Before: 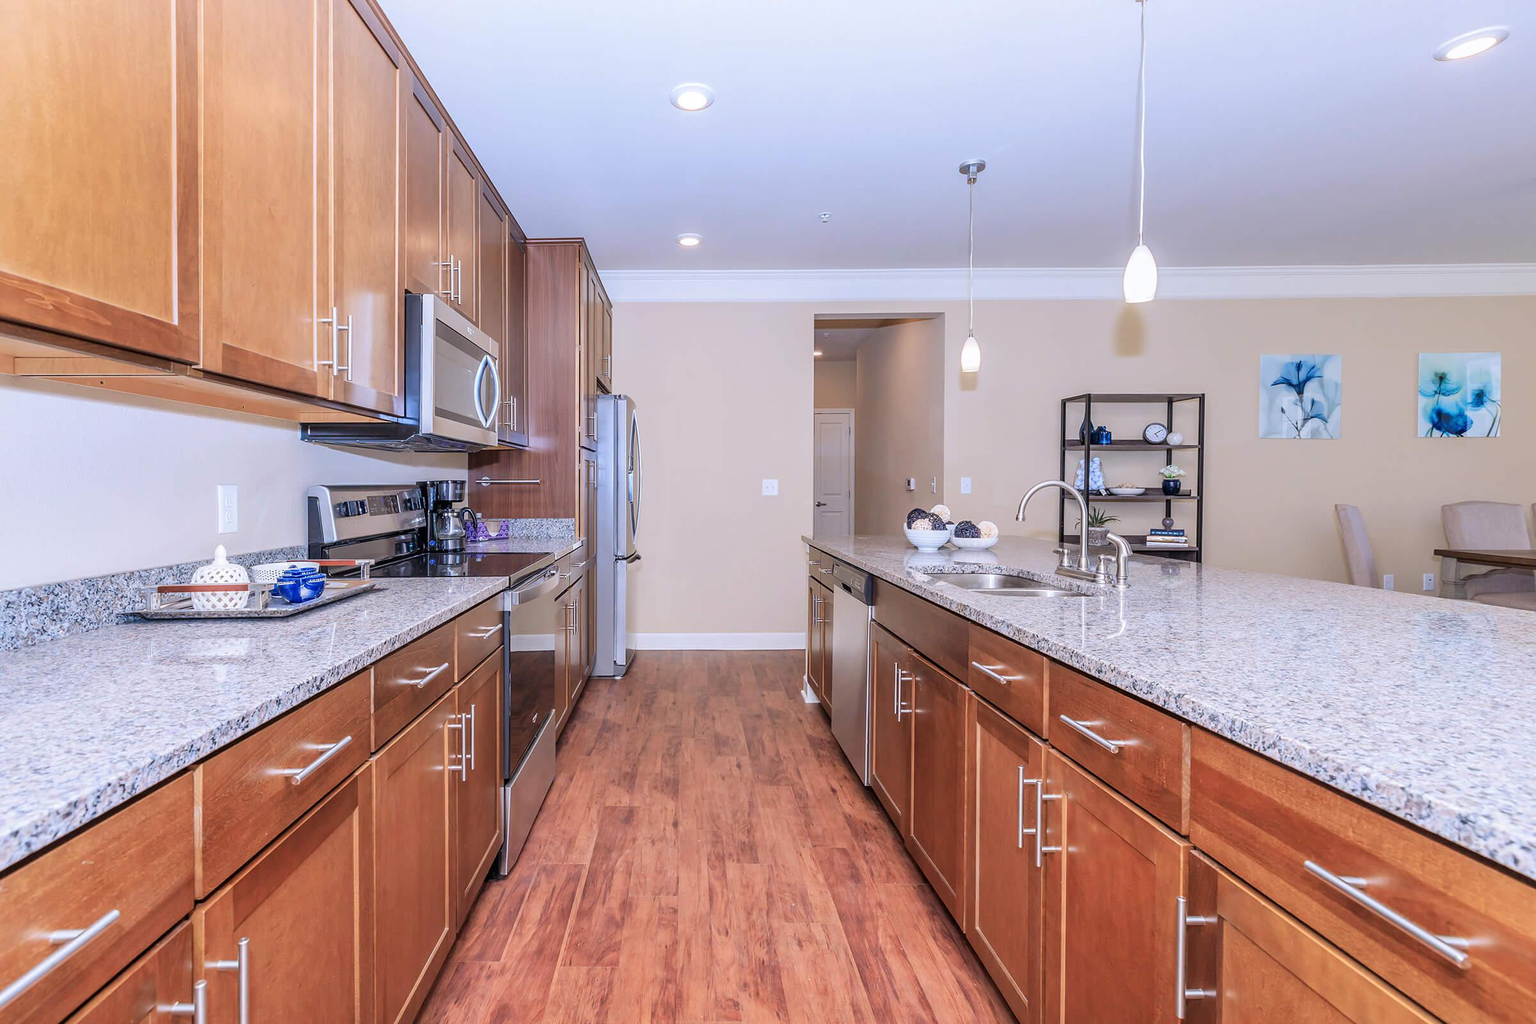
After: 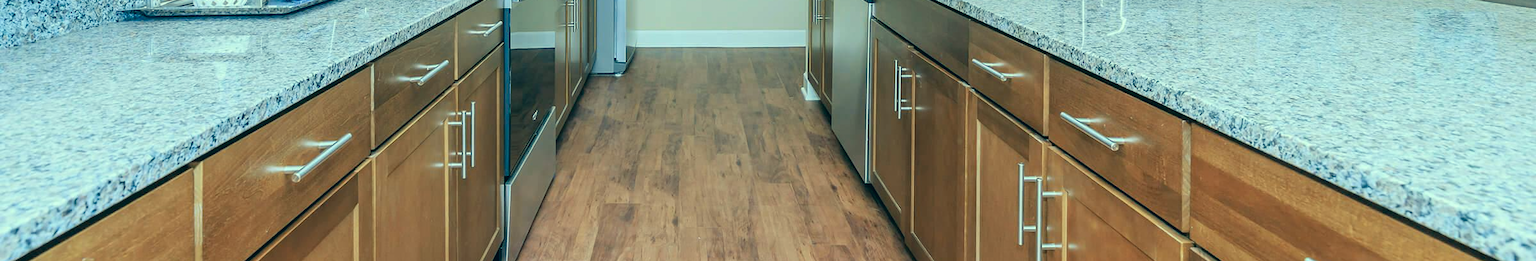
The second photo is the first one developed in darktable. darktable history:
crop and rotate: top 58.952%, bottom 15.424%
color correction: highlights a* -20, highlights b* 9.8, shadows a* -20.1, shadows b* -11.38
